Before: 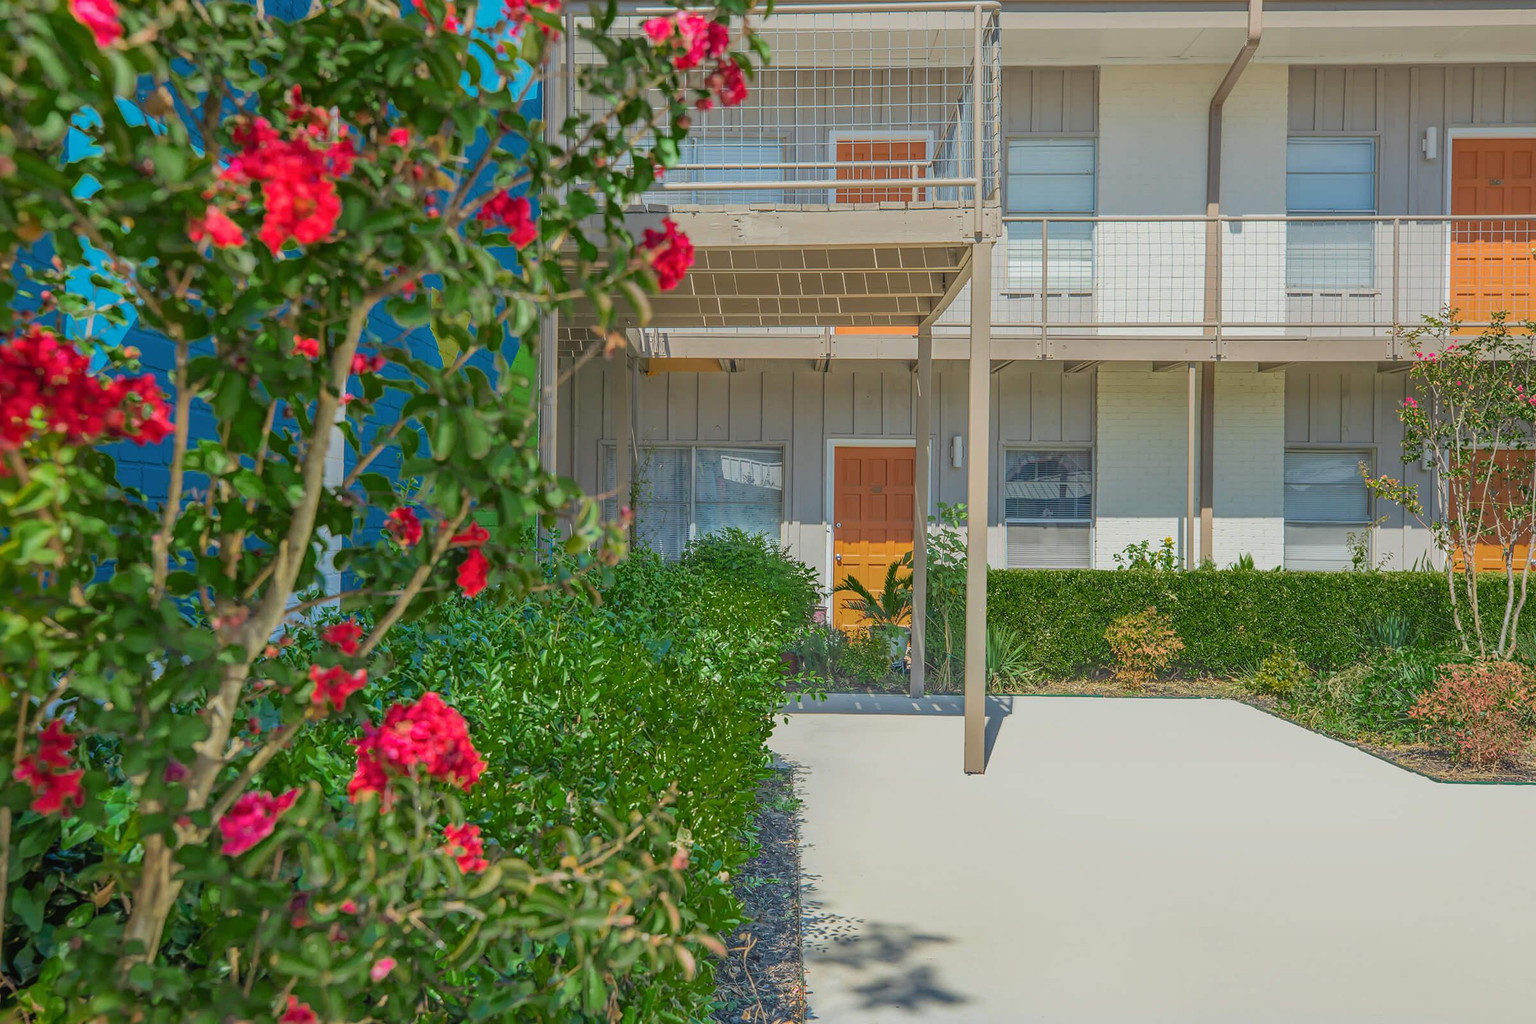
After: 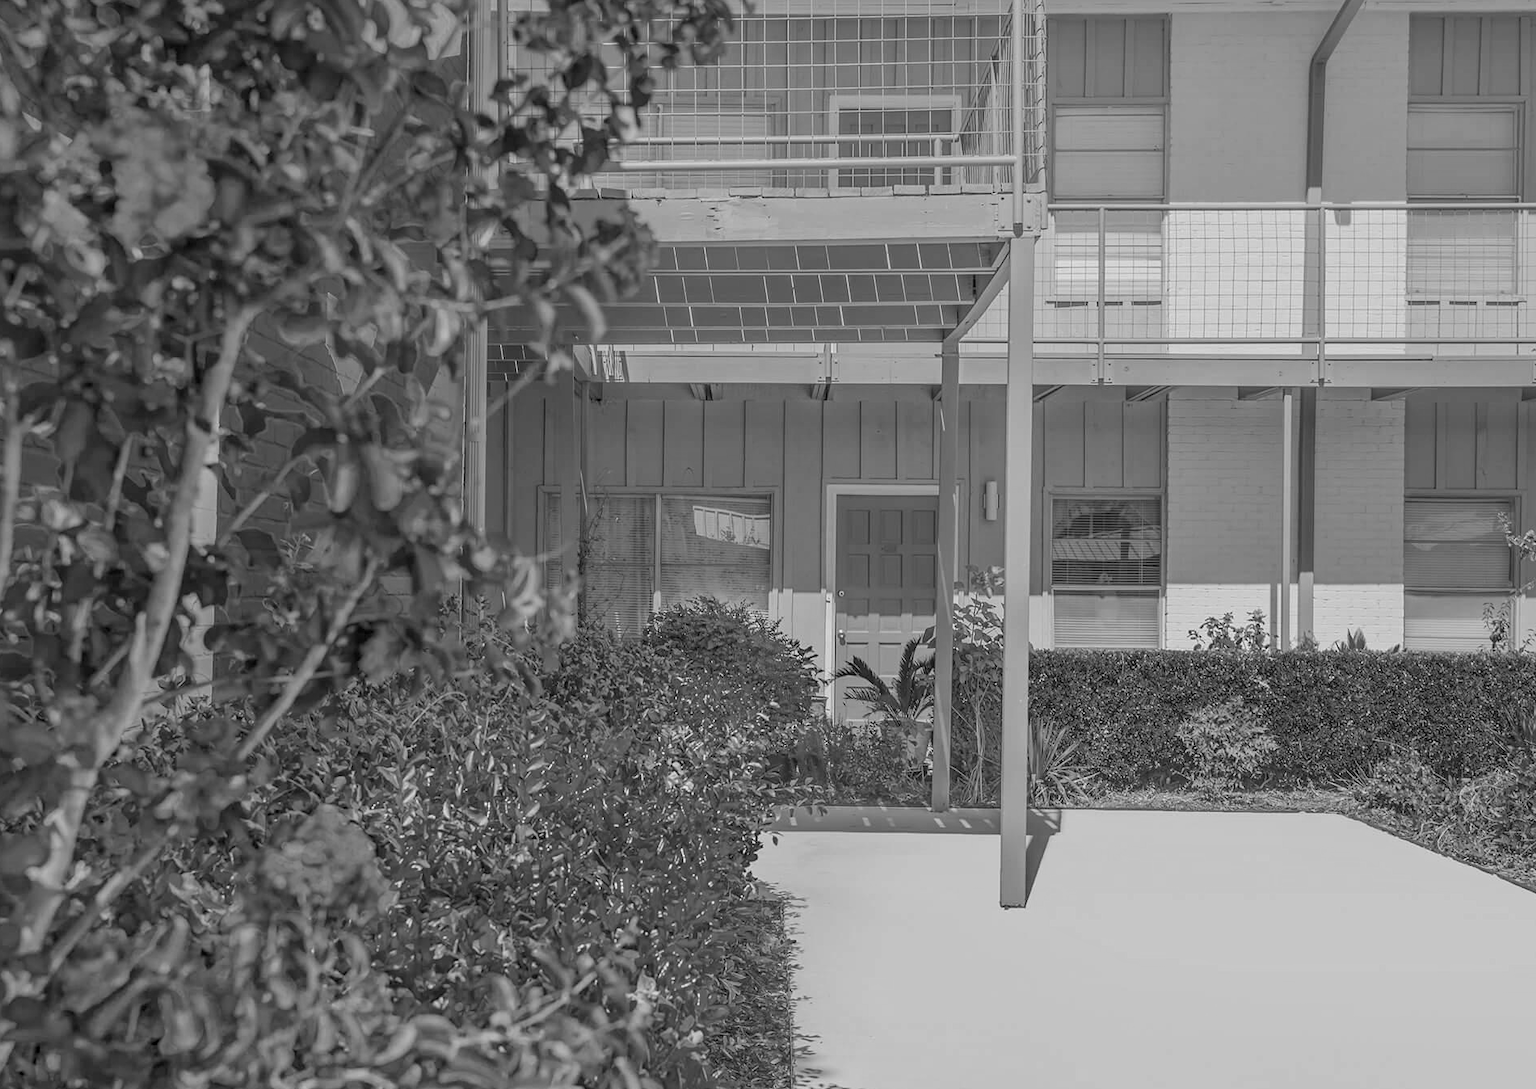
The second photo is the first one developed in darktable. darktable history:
exposure: black level correction 0.009, compensate highlight preservation false
monochrome: a -35.87, b 49.73, size 1.7
crop: left 11.225%, top 5.381%, right 9.565%, bottom 10.314%
